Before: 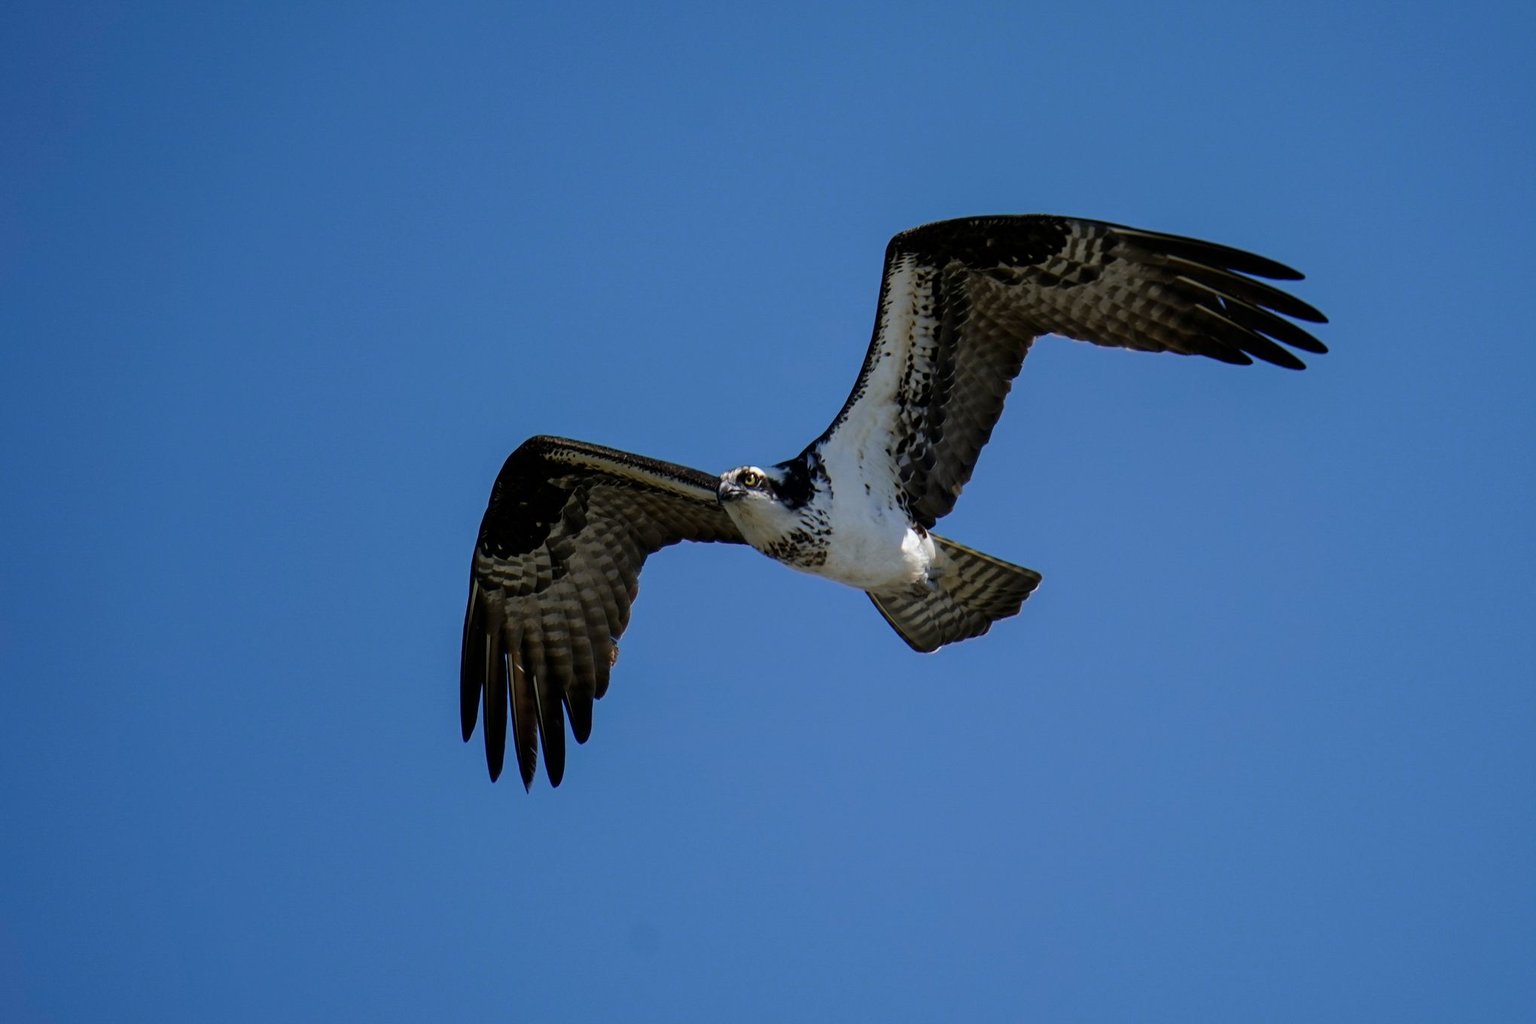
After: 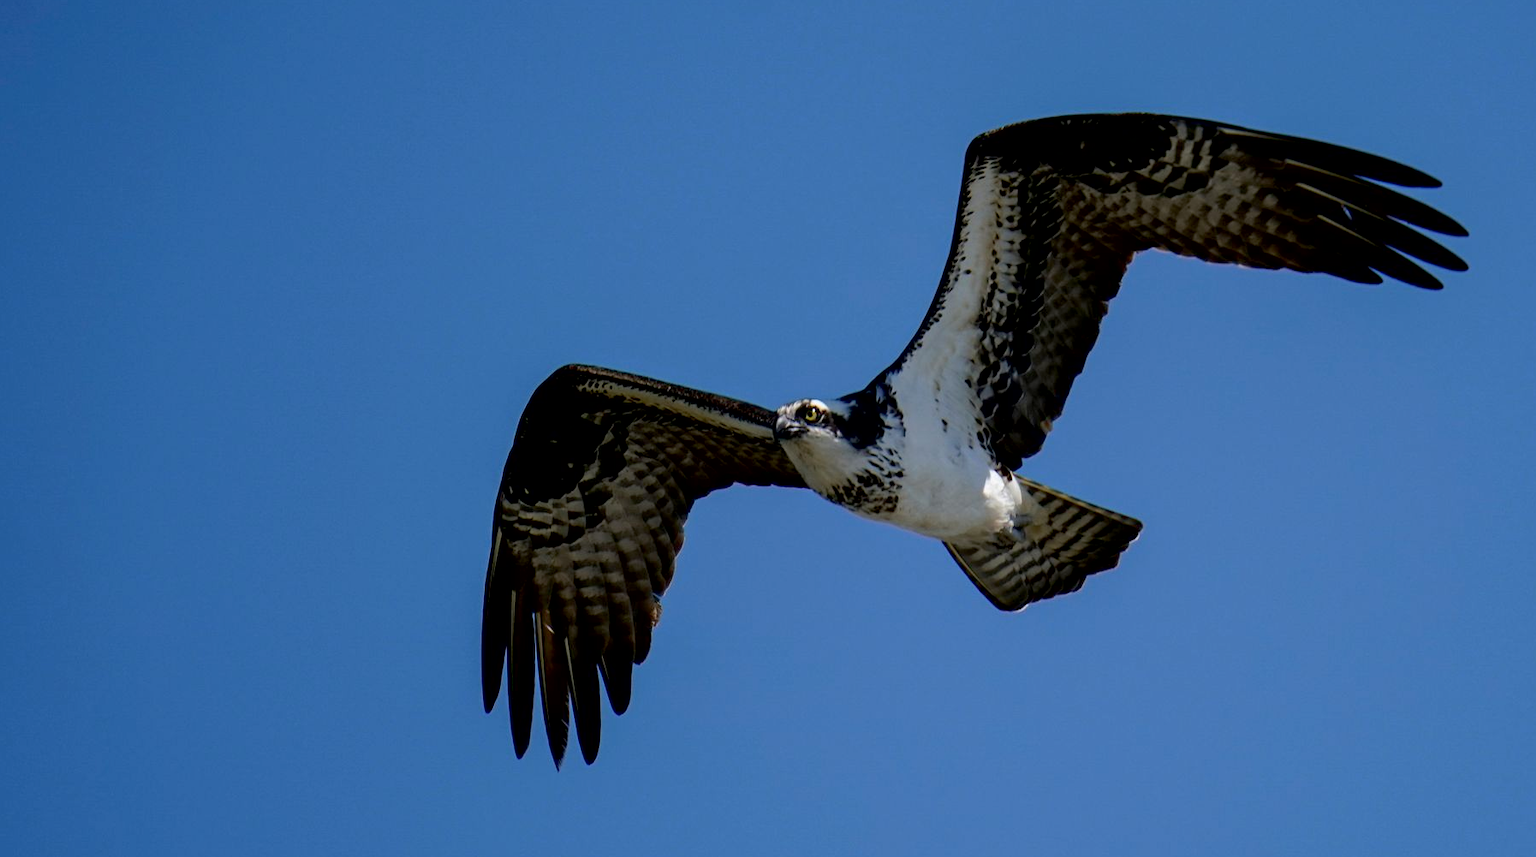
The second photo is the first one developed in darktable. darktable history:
exposure: black level correction 0.009, exposure 0.014 EV, compensate highlight preservation false
crop and rotate: left 2.425%, top 11.305%, right 9.6%, bottom 15.08%
